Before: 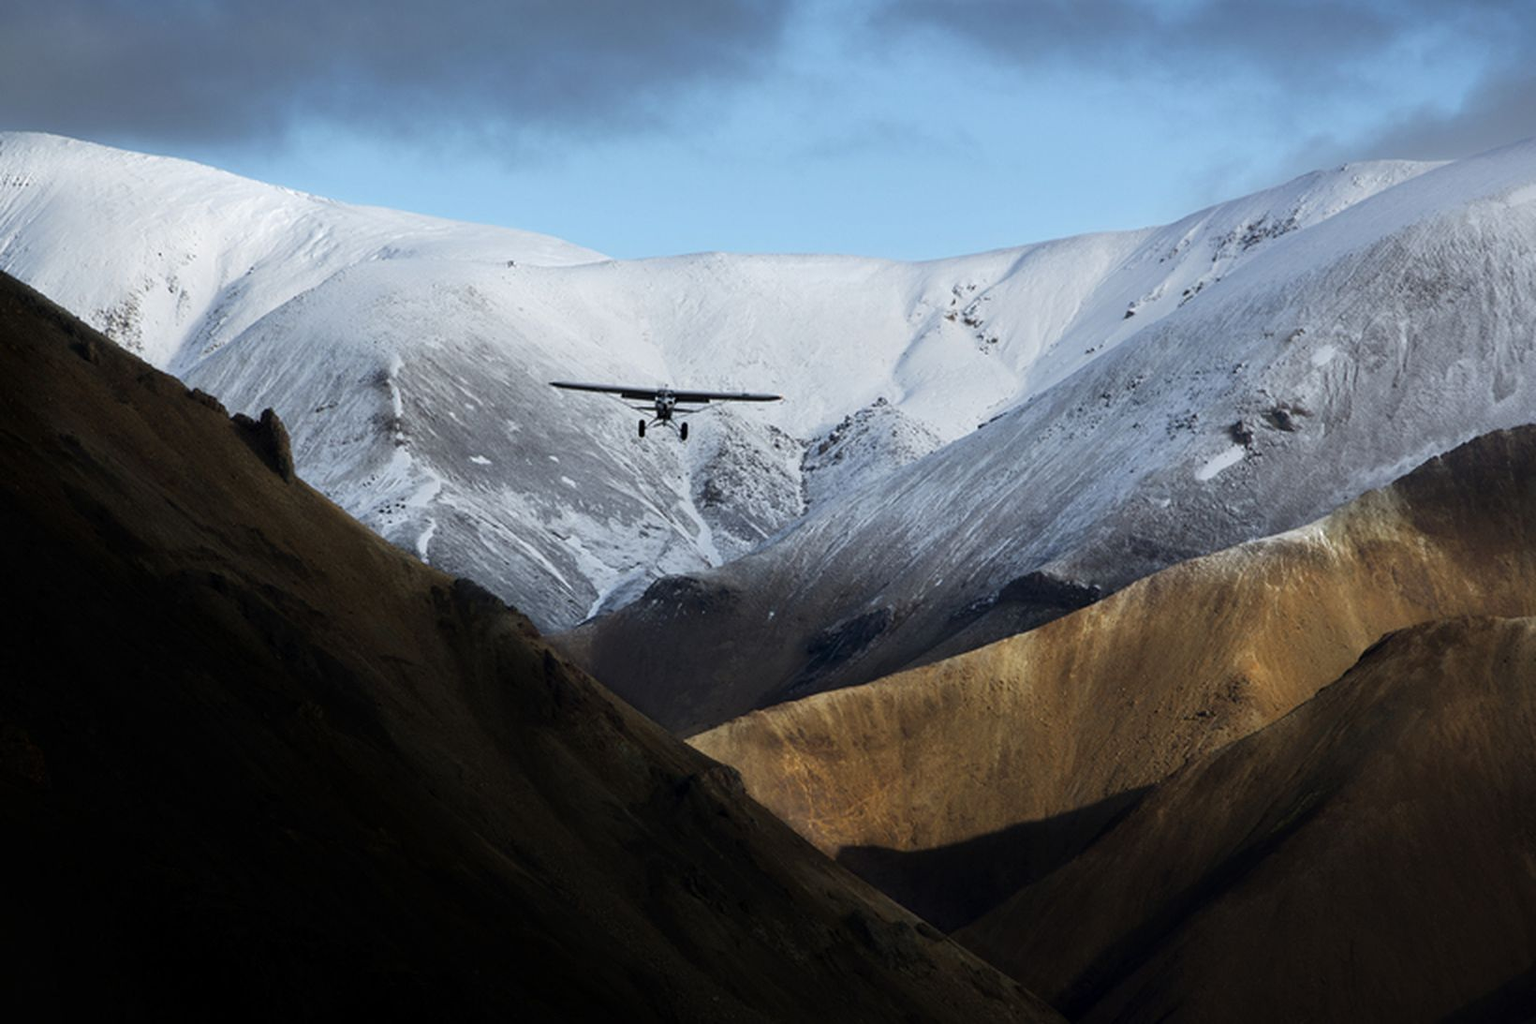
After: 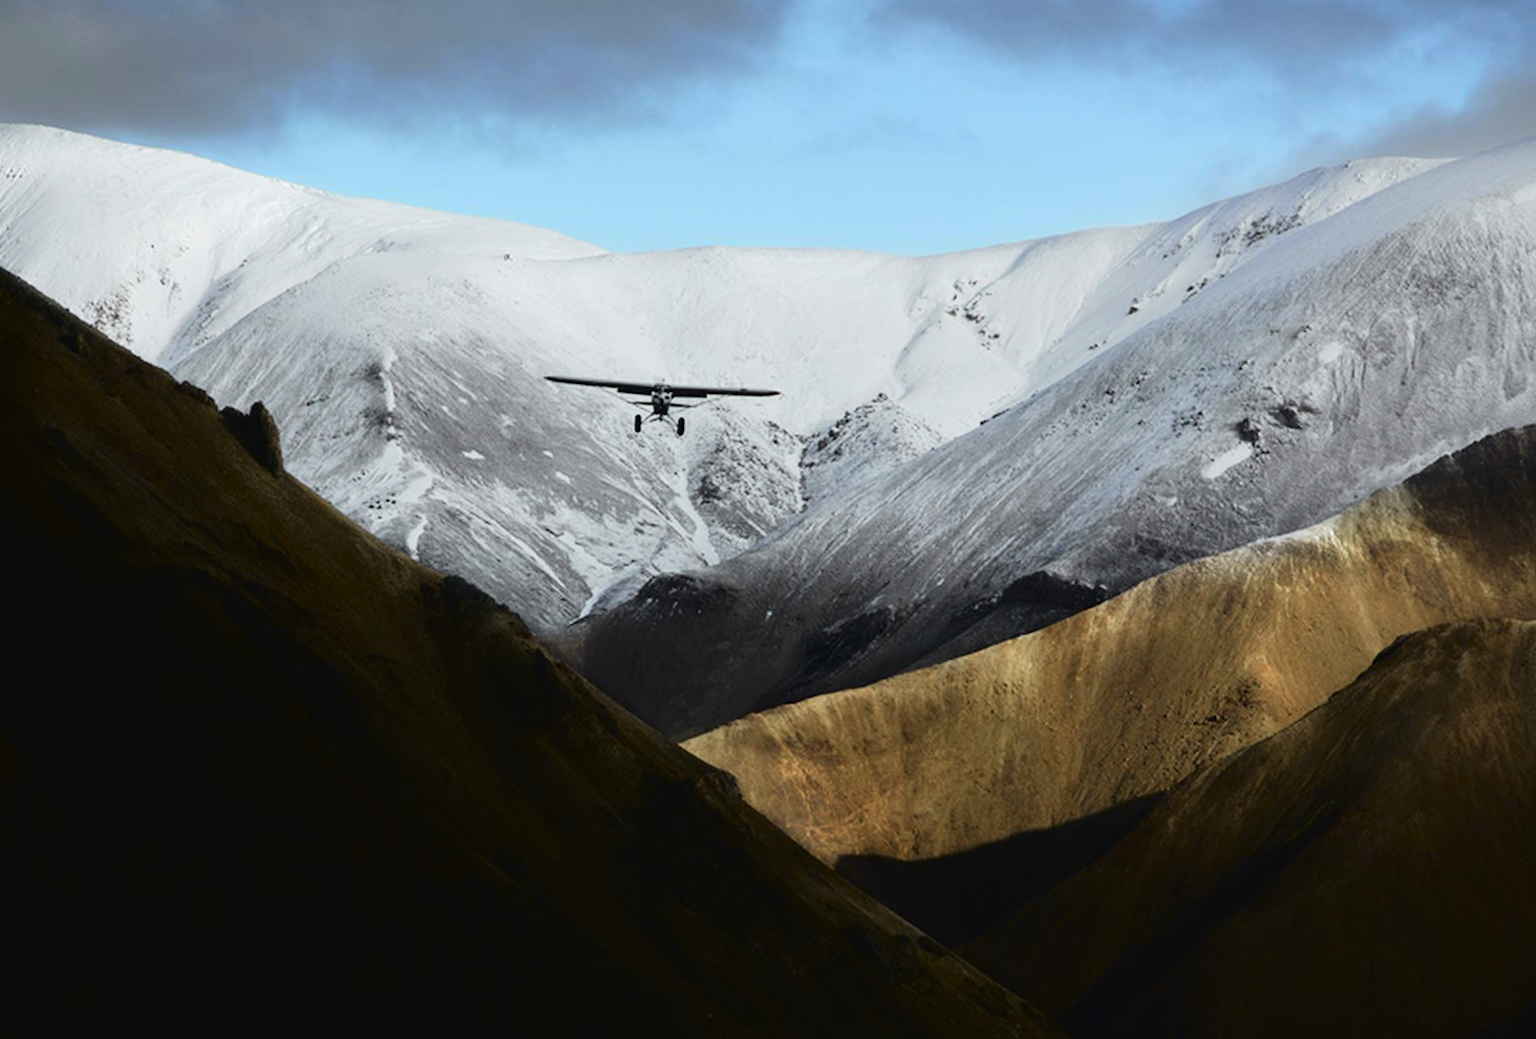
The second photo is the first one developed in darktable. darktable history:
rotate and perspective: rotation 0.226°, lens shift (vertical) -0.042, crop left 0.023, crop right 0.982, crop top 0.006, crop bottom 0.994
tone curve: curves: ch0 [(0.003, 0.029) (0.037, 0.036) (0.149, 0.117) (0.297, 0.318) (0.422, 0.474) (0.531, 0.6) (0.743, 0.809) (0.877, 0.901) (1, 0.98)]; ch1 [(0, 0) (0.305, 0.325) (0.453, 0.437) (0.482, 0.479) (0.501, 0.5) (0.506, 0.503) (0.567, 0.572) (0.605, 0.608) (0.668, 0.69) (1, 1)]; ch2 [(0, 0) (0.313, 0.306) (0.4, 0.399) (0.45, 0.48) (0.499, 0.502) (0.512, 0.523) (0.57, 0.595) (0.653, 0.662) (1, 1)], color space Lab, independent channels, preserve colors none
